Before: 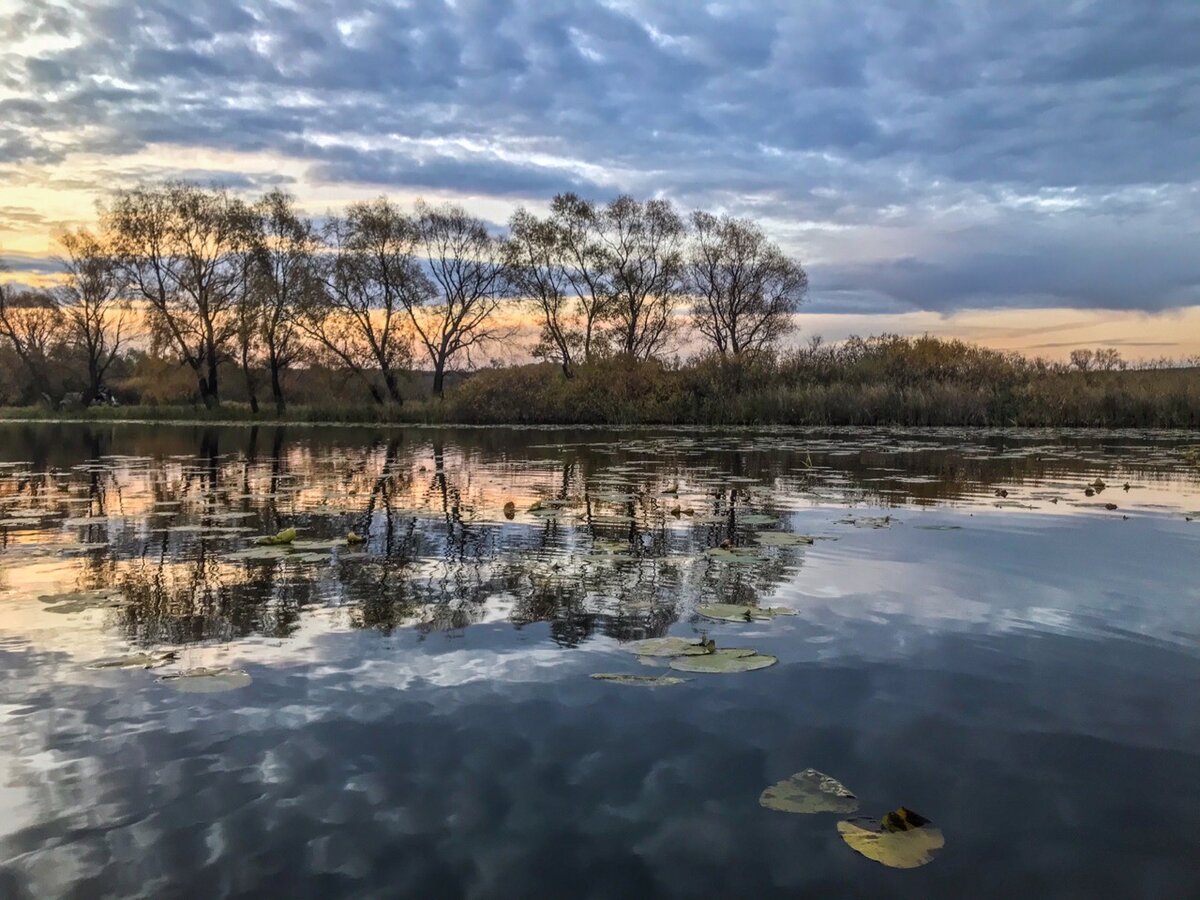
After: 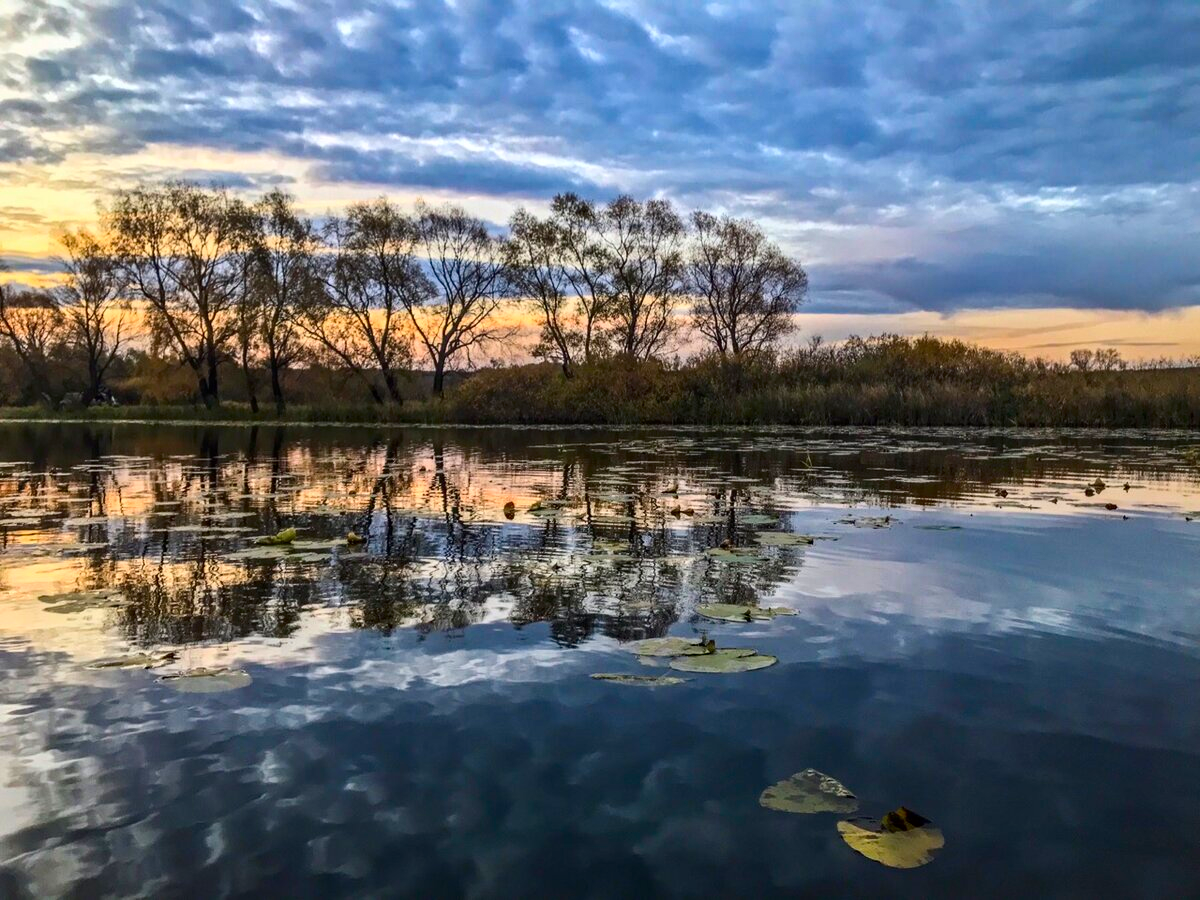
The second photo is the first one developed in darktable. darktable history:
shadows and highlights: shadows 20.13, highlights -20.82, soften with gaussian
contrast brightness saturation: contrast 0.167, saturation 0.328
haze removal: adaptive false
